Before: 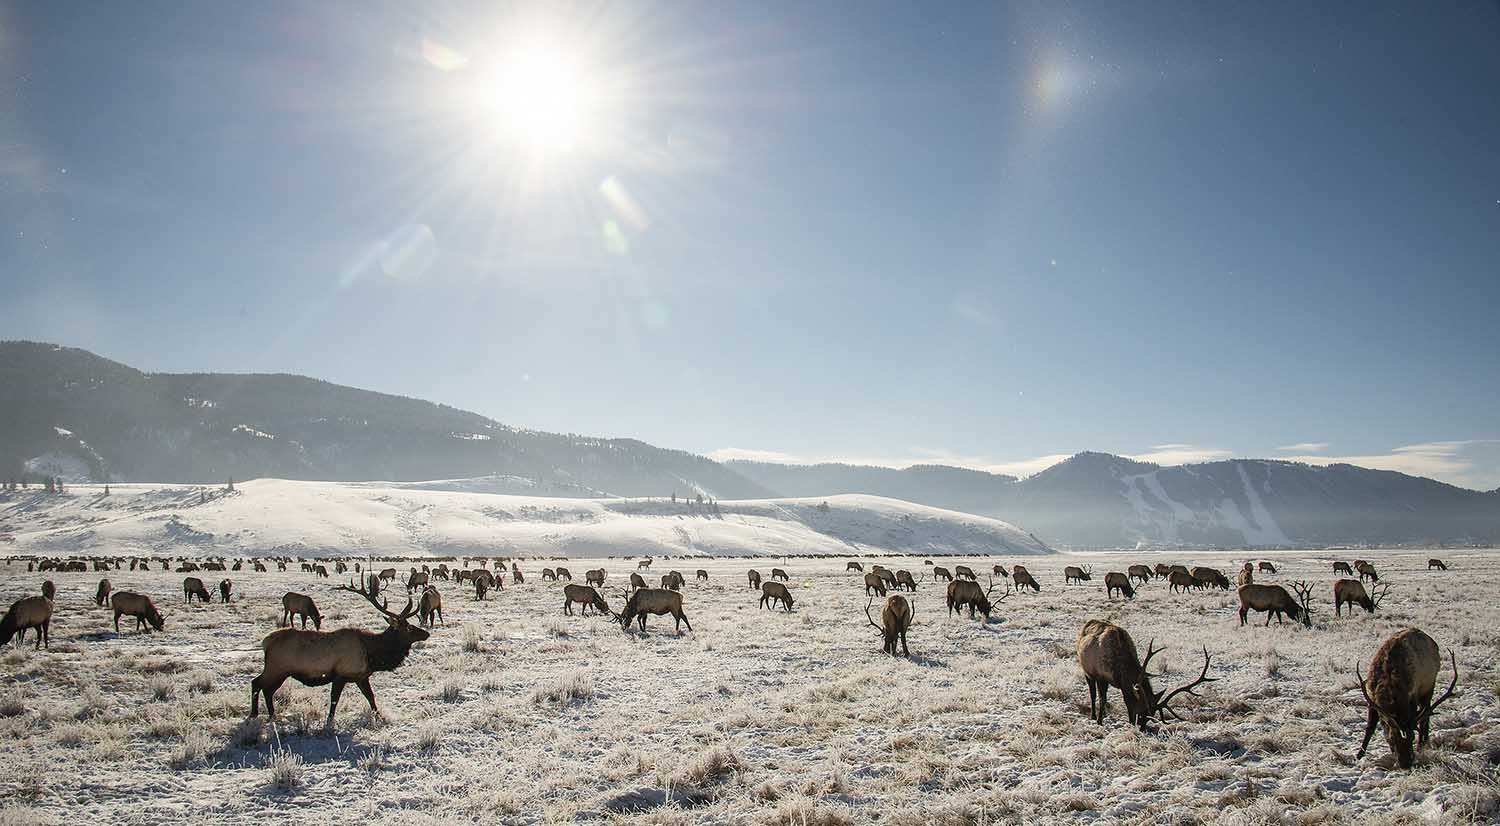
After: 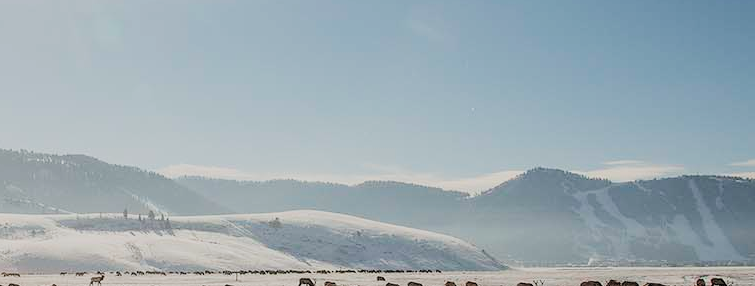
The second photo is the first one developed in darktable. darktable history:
filmic rgb: black relative exposure -7.65 EV, white relative exposure 4.56 EV, hardness 3.61, color science v4 (2020)
crop: left 36.597%, top 34.412%, right 13.053%, bottom 30.904%
